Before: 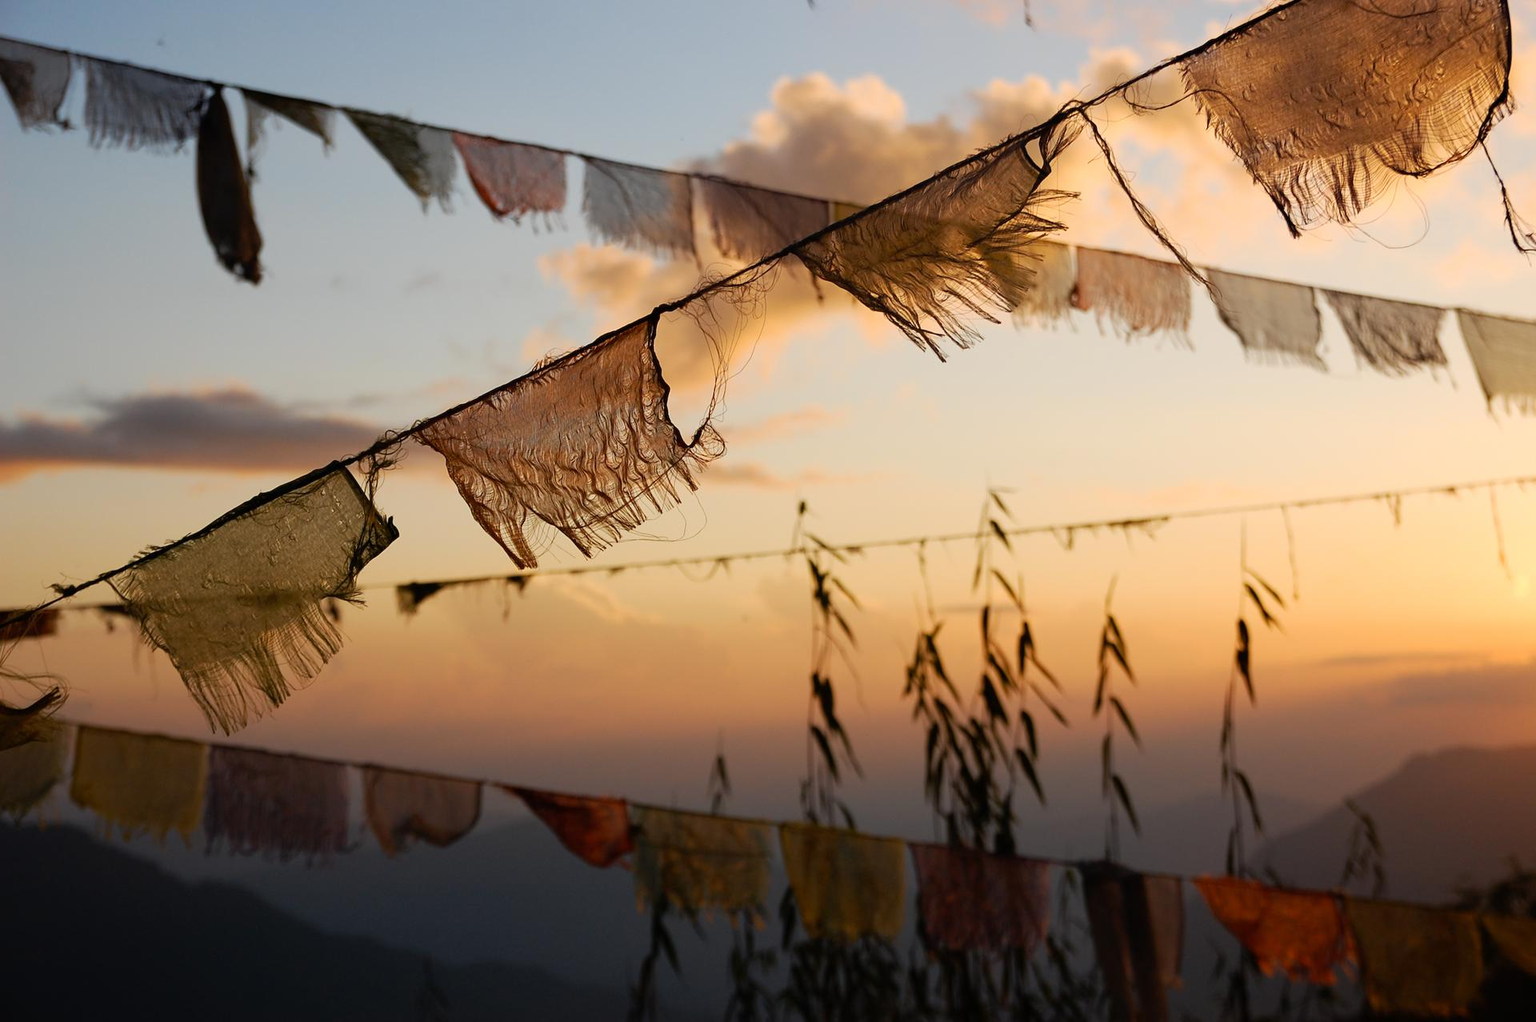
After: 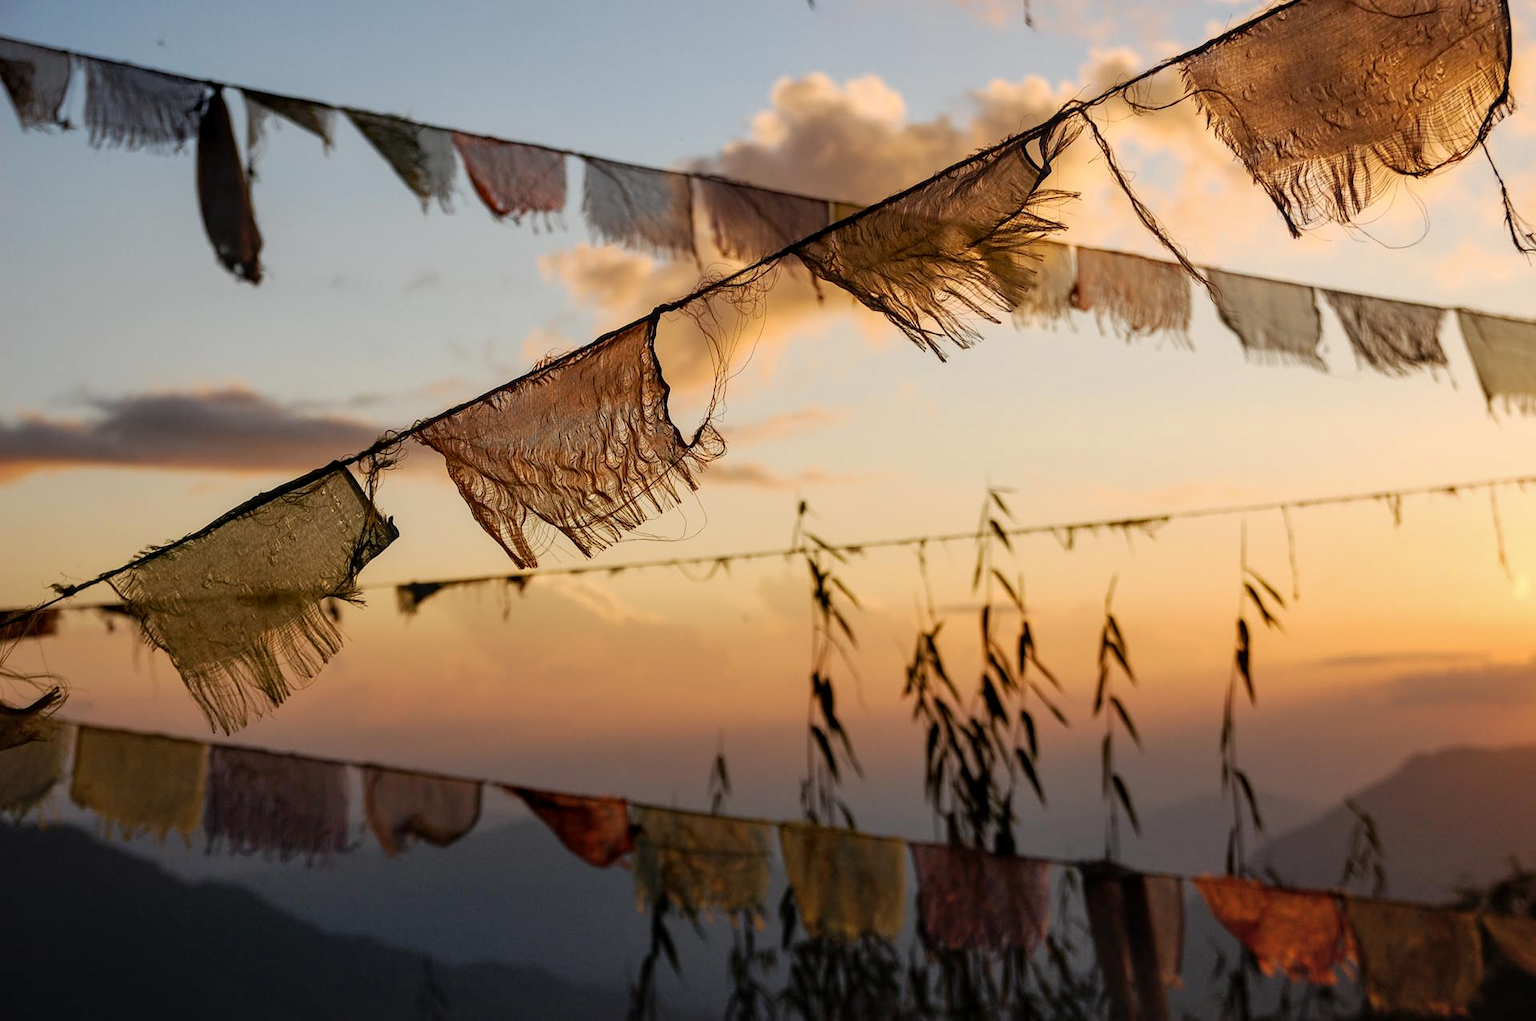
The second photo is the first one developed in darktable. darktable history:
shadows and highlights: shadows 37.27, highlights -28.18, soften with gaussian
local contrast: on, module defaults
